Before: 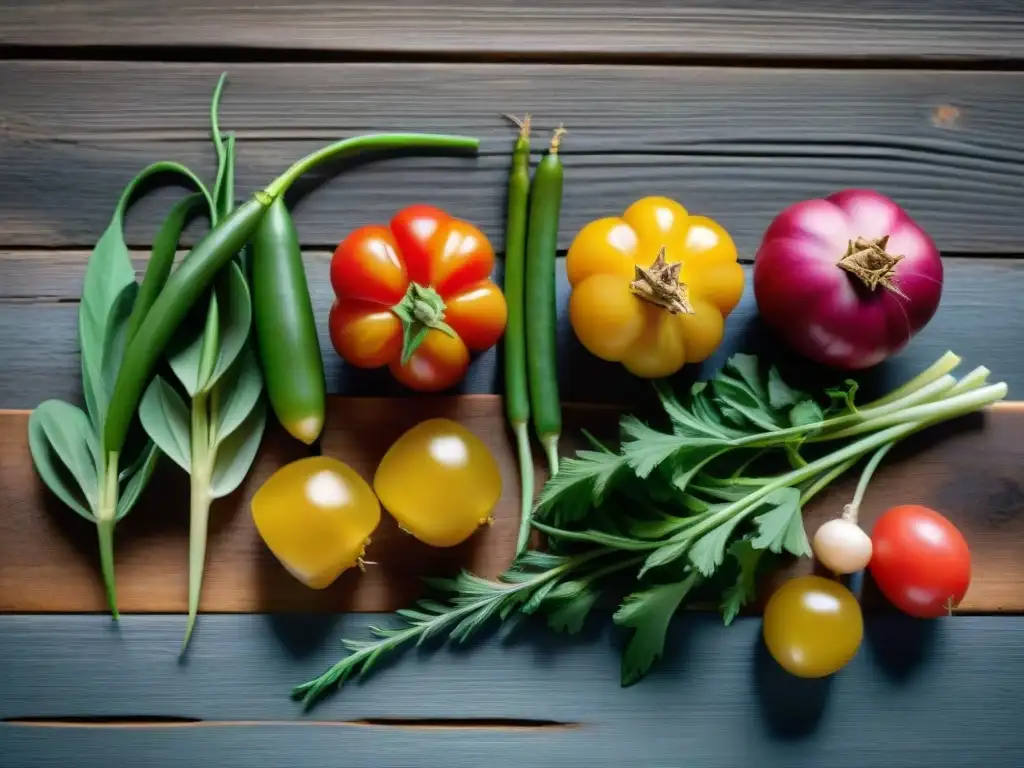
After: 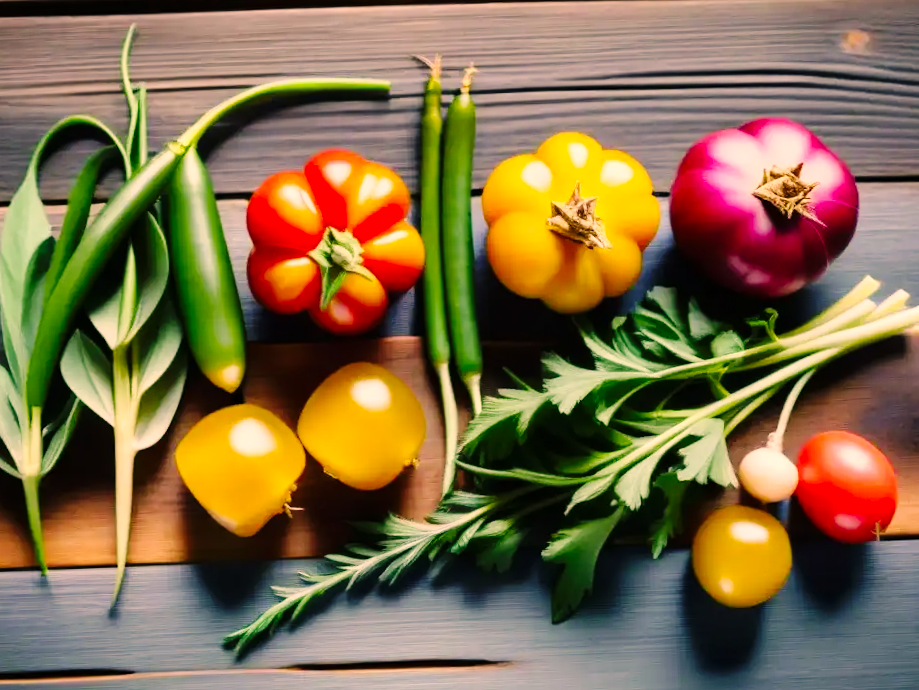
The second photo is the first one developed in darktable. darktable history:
crop and rotate: angle 2.1°, left 5.884%, top 5.7%
exposure: exposure 0.2 EV, compensate exposure bias true, compensate highlight preservation false
color correction: highlights a* 17.55, highlights b* 18.92
base curve: curves: ch0 [(0, 0) (0.036, 0.025) (0.121, 0.166) (0.206, 0.329) (0.605, 0.79) (1, 1)], preserve colors none
